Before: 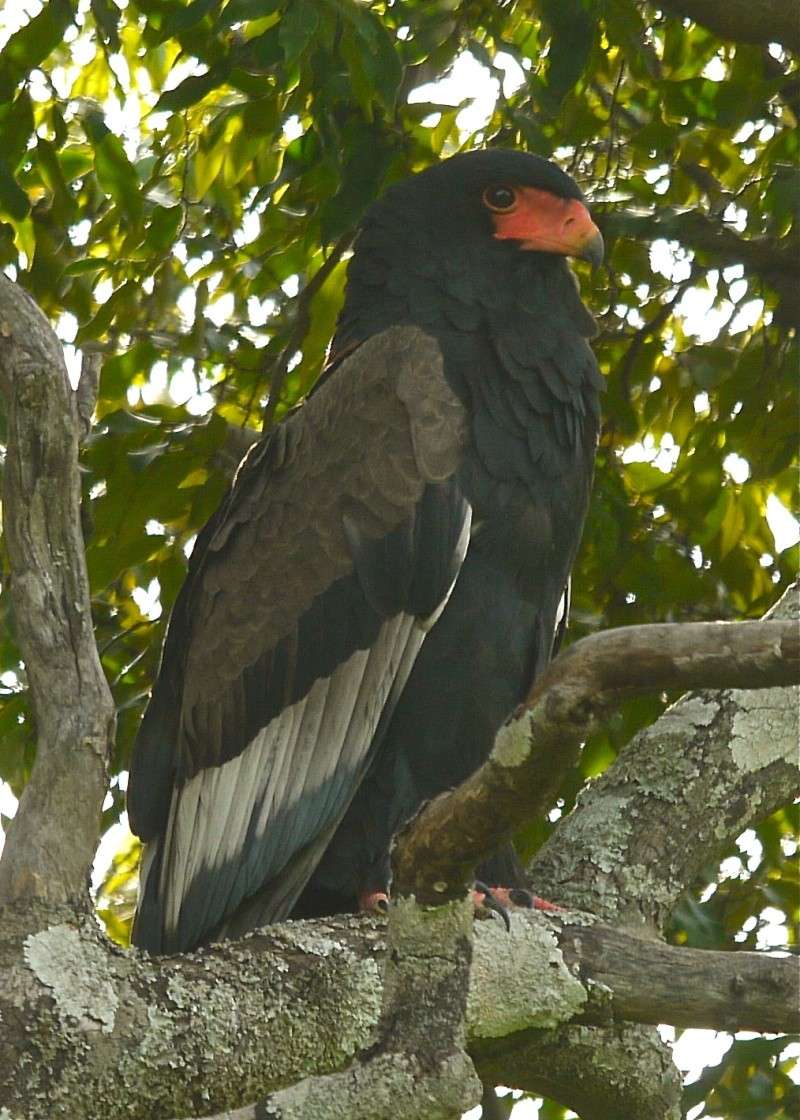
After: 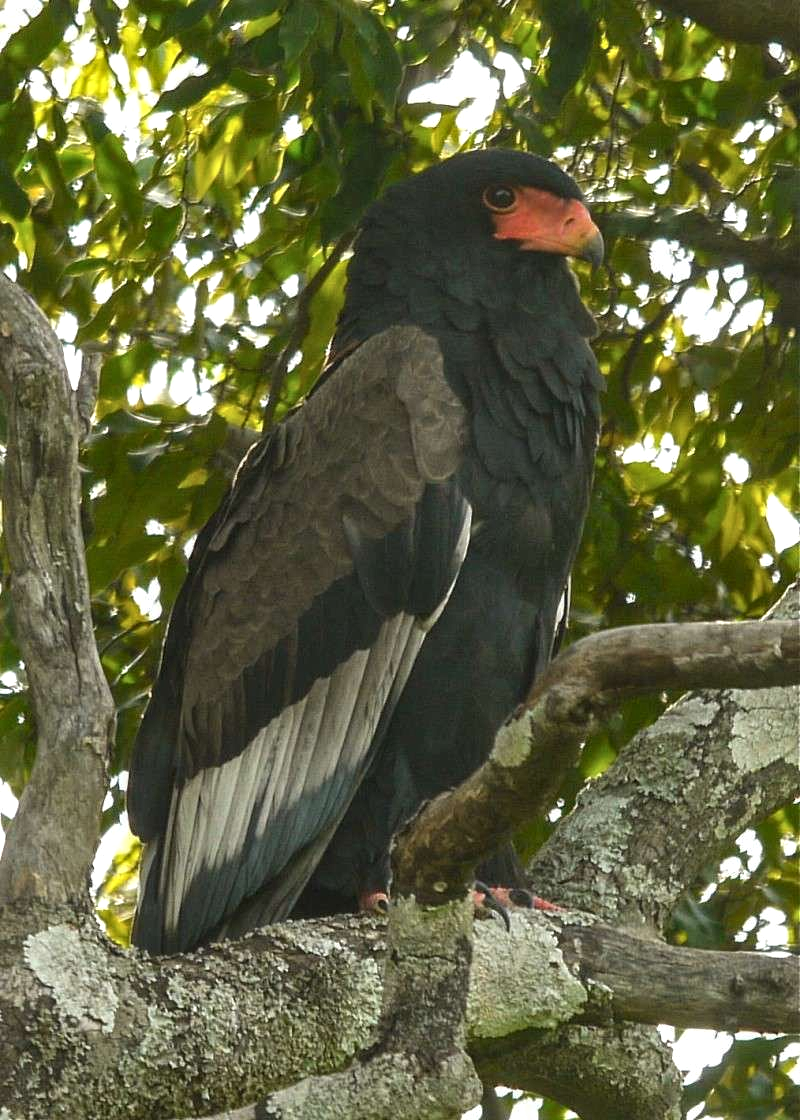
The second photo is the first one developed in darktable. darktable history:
local contrast: highlights 61%, detail 143%, midtone range 0.434
